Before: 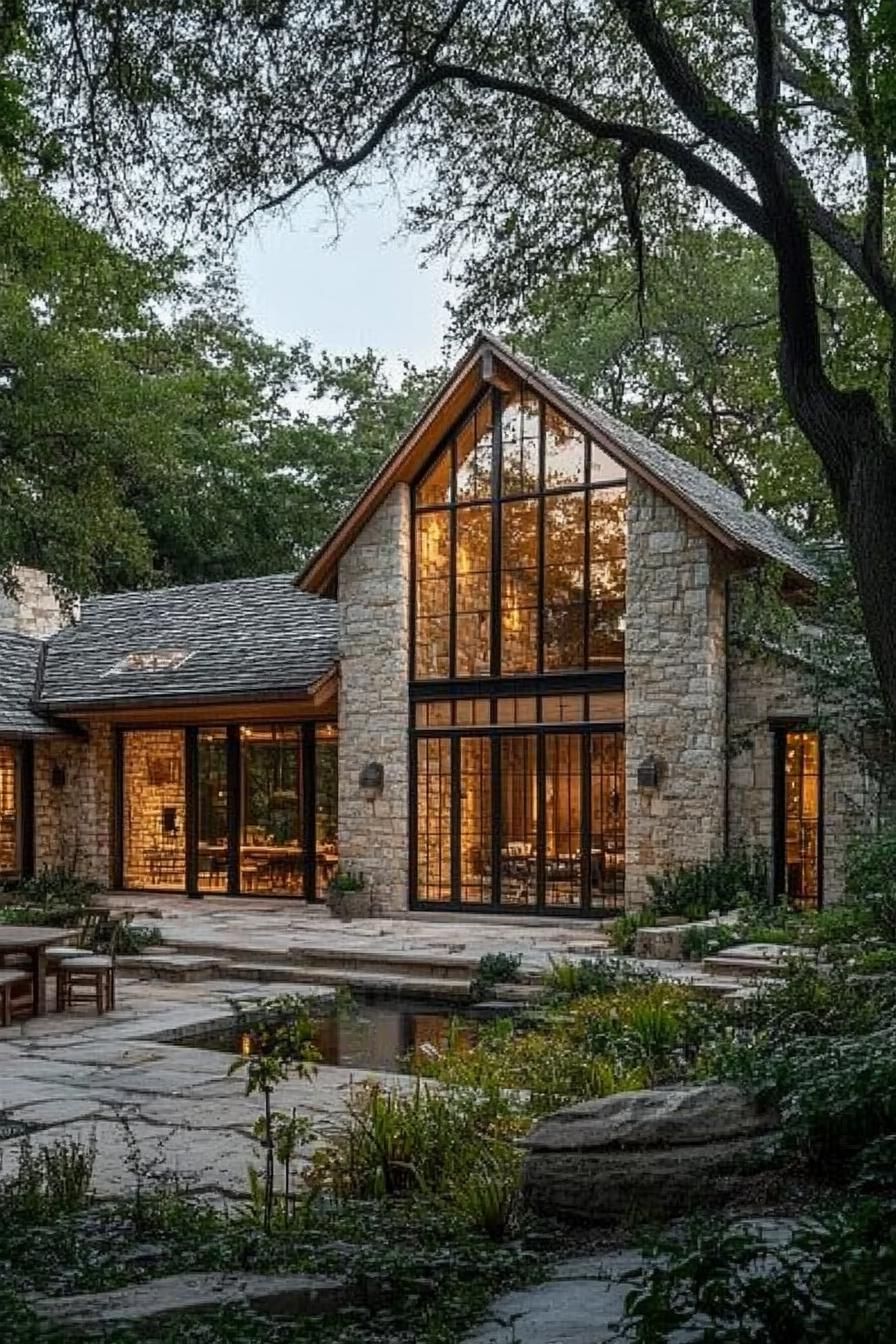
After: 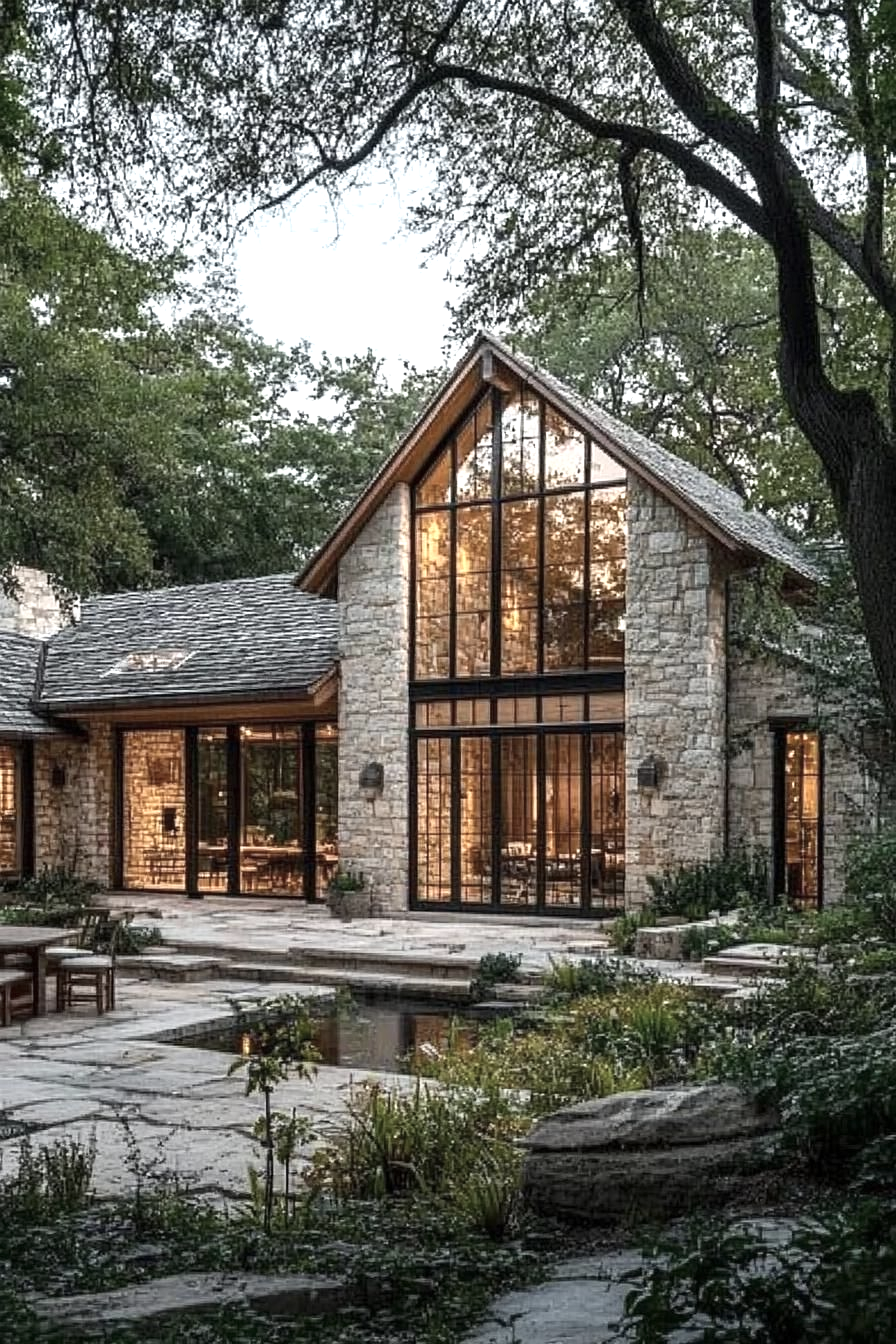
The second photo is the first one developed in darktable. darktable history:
contrast brightness saturation: contrast 0.1, saturation -0.36
exposure: exposure 0.667 EV, compensate exposure bias true, compensate highlight preservation false
